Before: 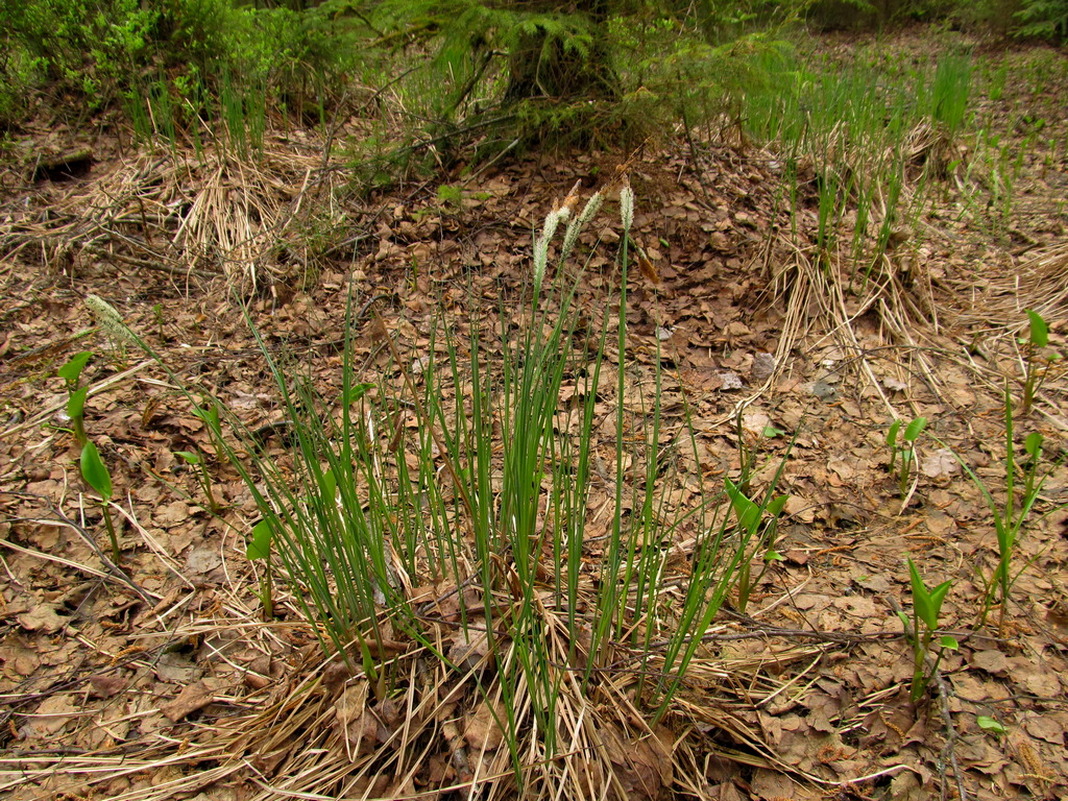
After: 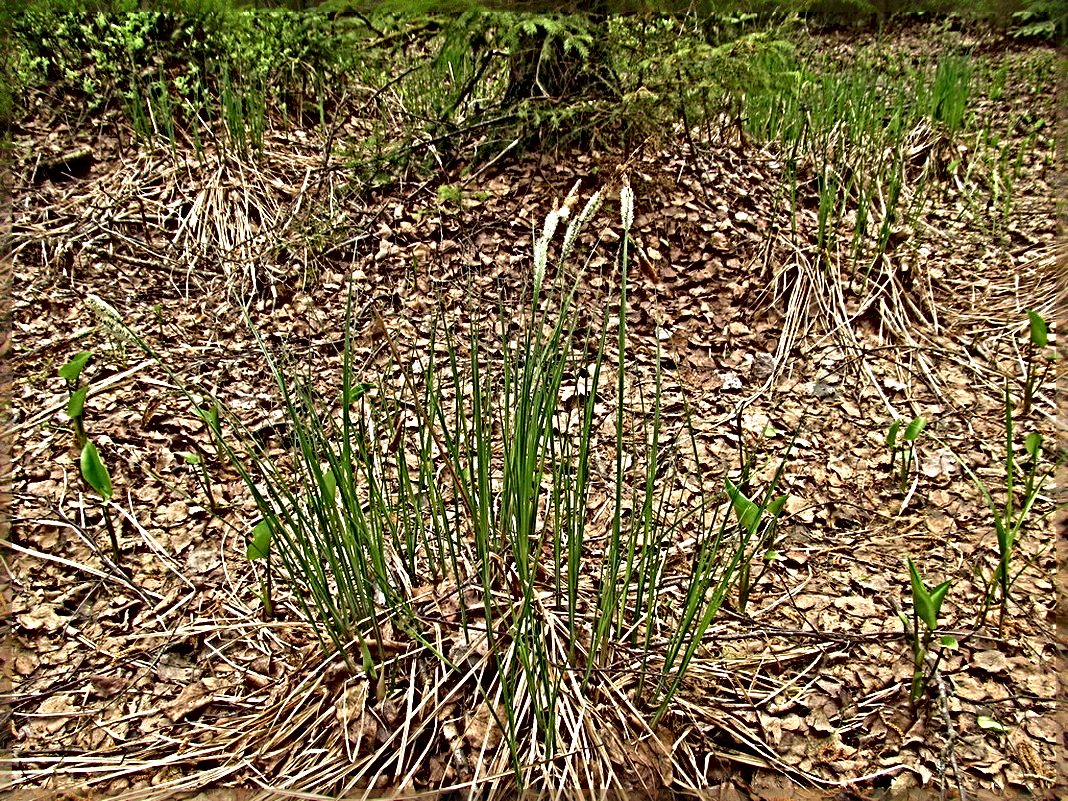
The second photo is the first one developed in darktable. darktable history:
sharpen: radius 6.251, amount 1.81, threshold 0.181
local contrast: mode bilateral grid, contrast 21, coarseness 51, detail 150%, midtone range 0.2
exposure: compensate highlight preservation false
